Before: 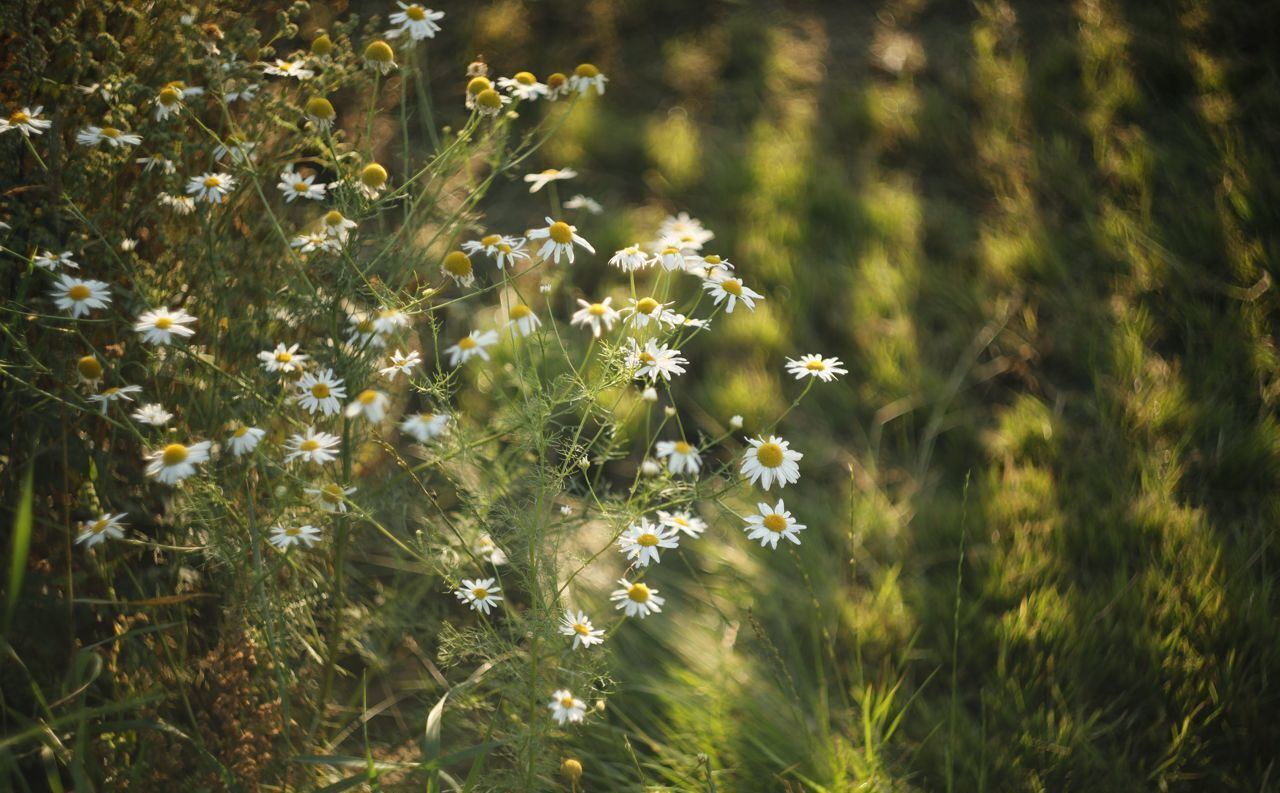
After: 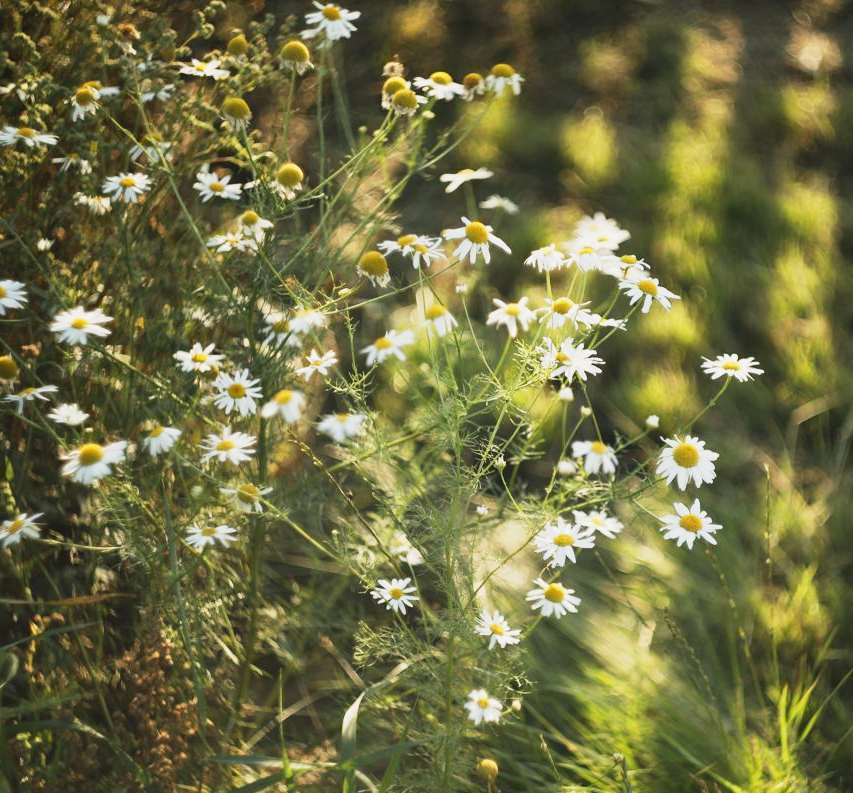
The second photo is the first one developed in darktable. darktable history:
shadows and highlights: shadows 43.71, white point adjustment -1.46, soften with gaussian
crop and rotate: left 6.617%, right 26.717%
base curve: curves: ch0 [(0, 0) (0.088, 0.125) (0.176, 0.251) (0.354, 0.501) (0.613, 0.749) (1, 0.877)], preserve colors none
tone equalizer: -8 EV -0.417 EV, -7 EV -0.389 EV, -6 EV -0.333 EV, -5 EV -0.222 EV, -3 EV 0.222 EV, -2 EV 0.333 EV, -1 EV 0.389 EV, +0 EV 0.417 EV, edges refinement/feathering 500, mask exposure compensation -1.57 EV, preserve details no
